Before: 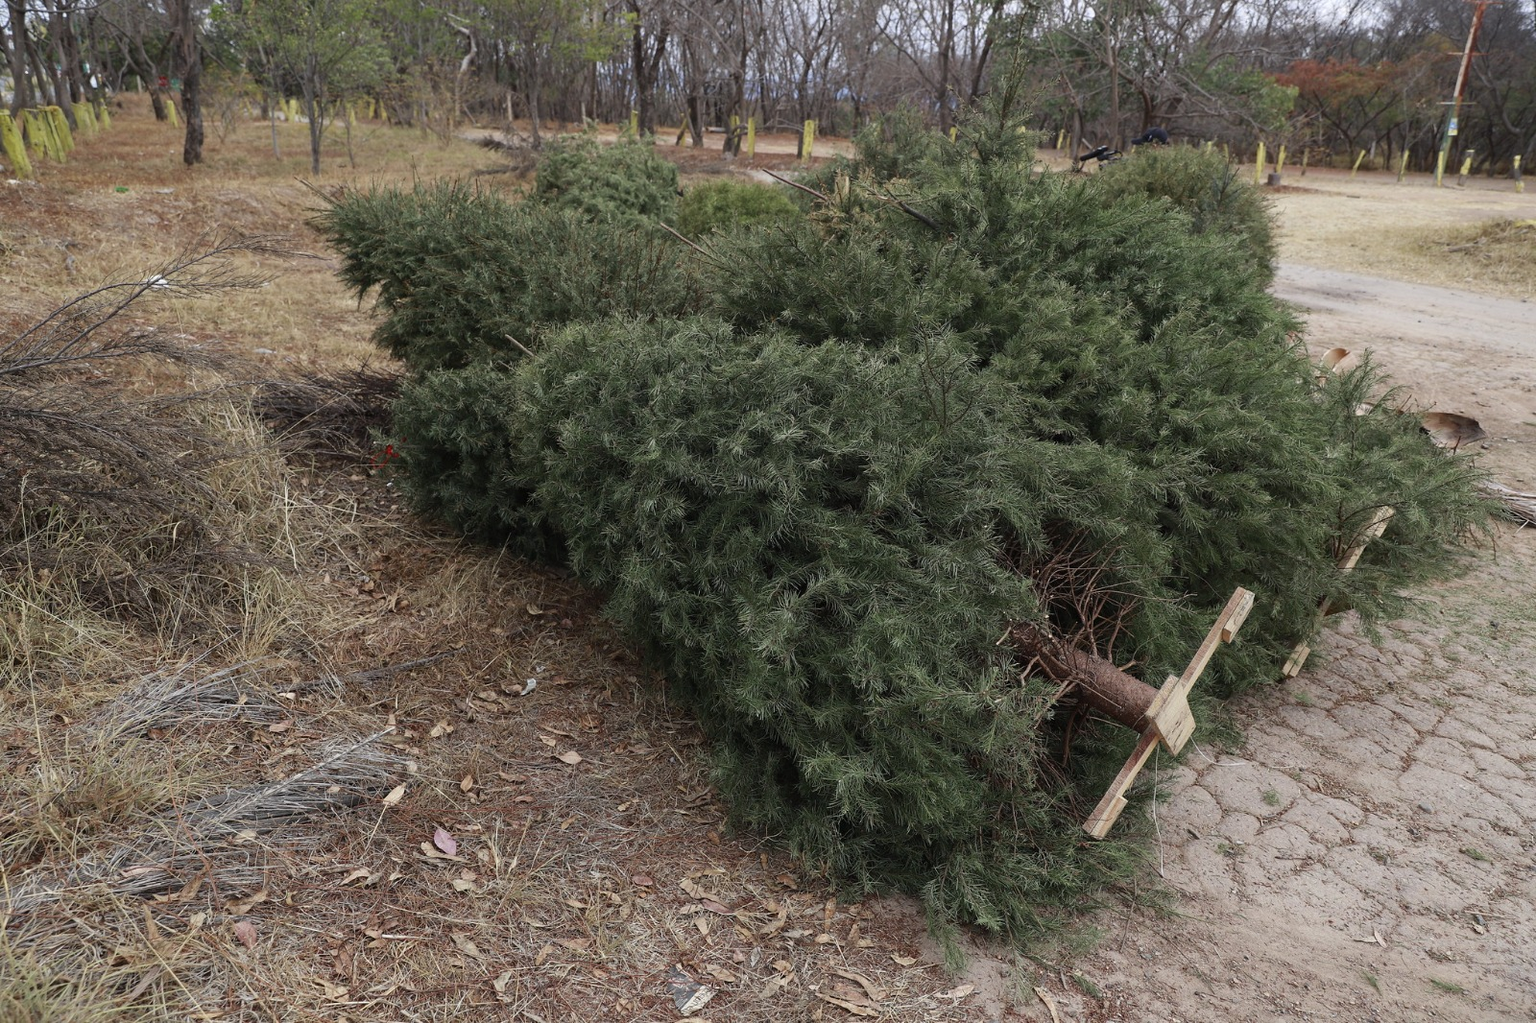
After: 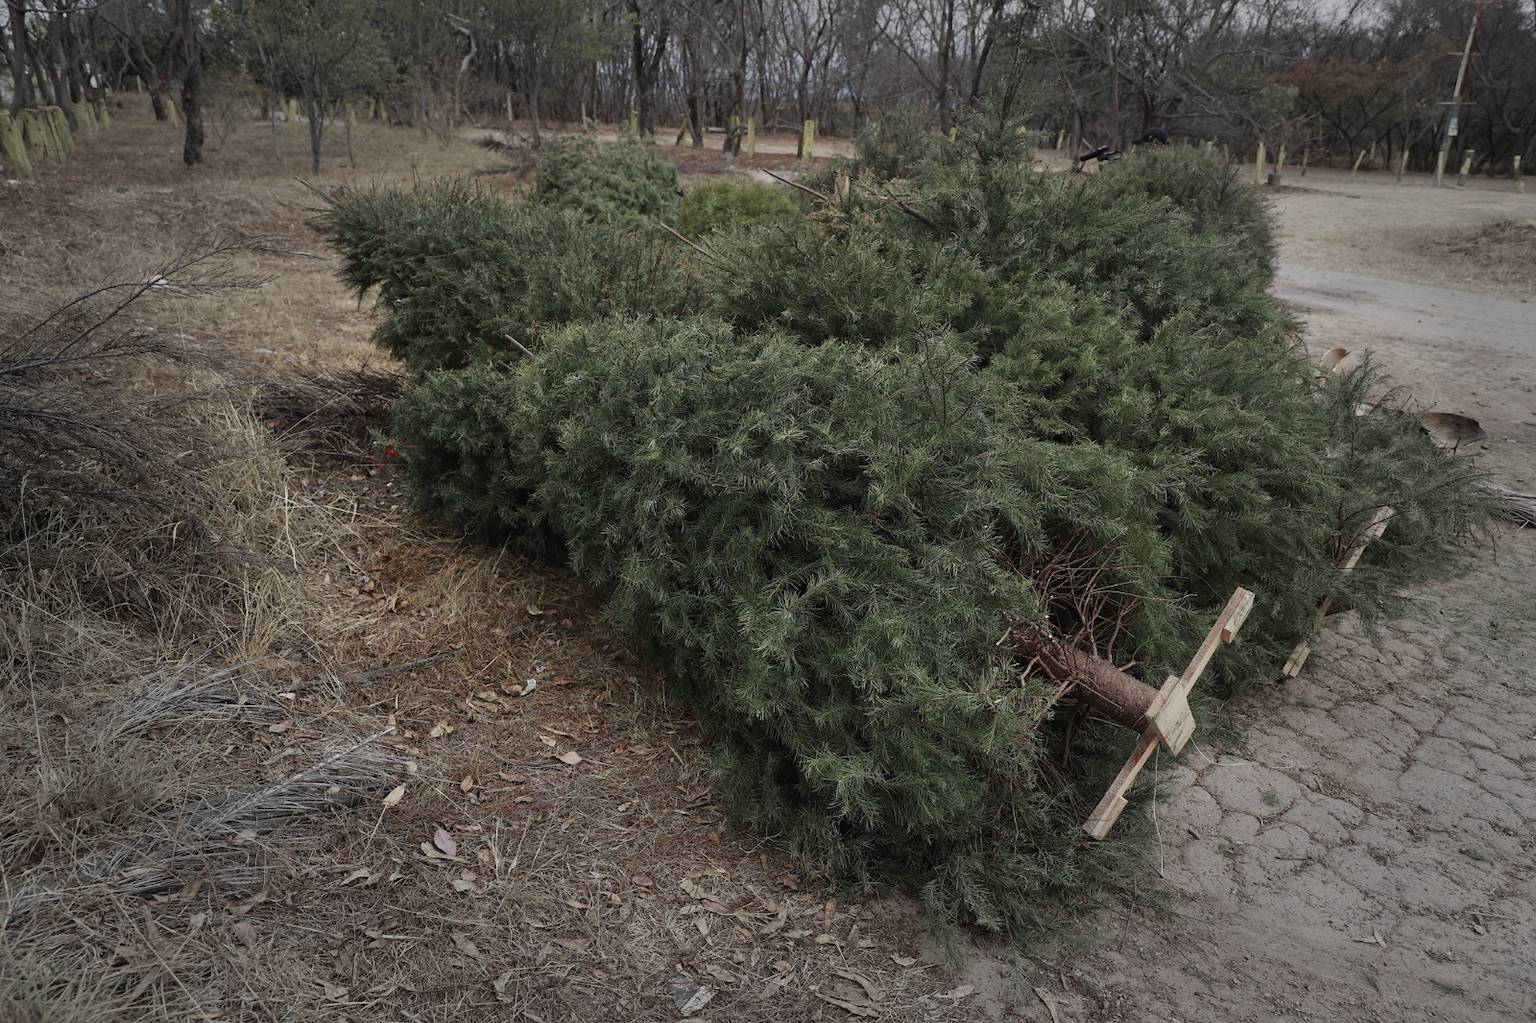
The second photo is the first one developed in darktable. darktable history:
white balance: emerald 1
vignetting: fall-off start 48.41%, automatic ratio true, width/height ratio 1.29, unbound false
